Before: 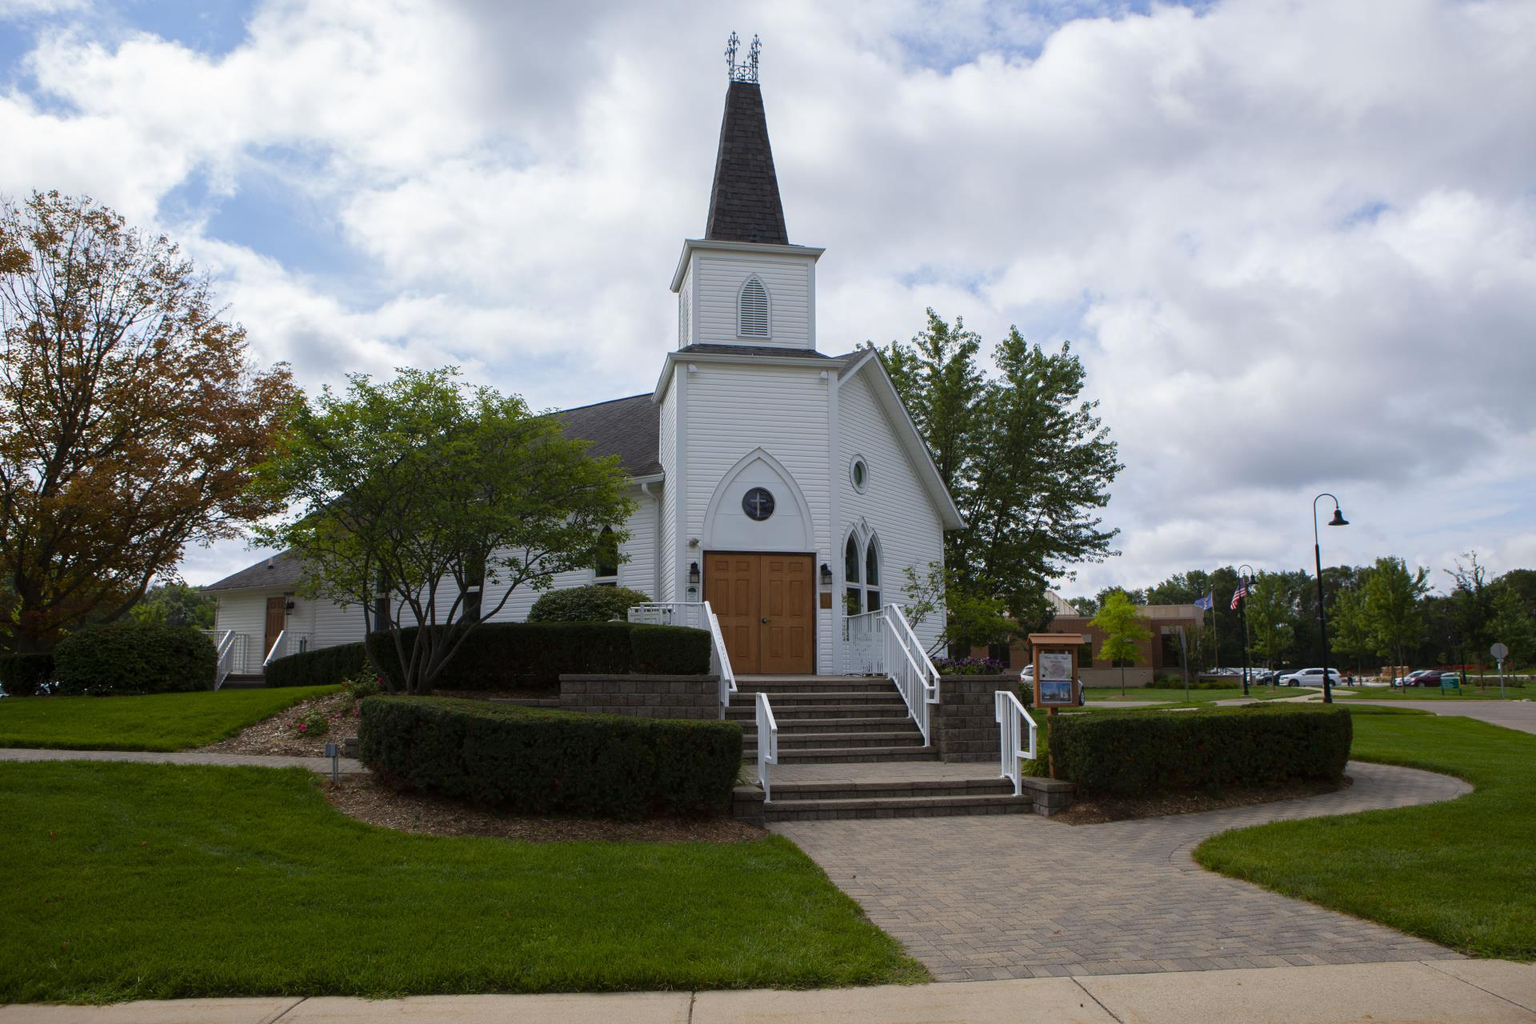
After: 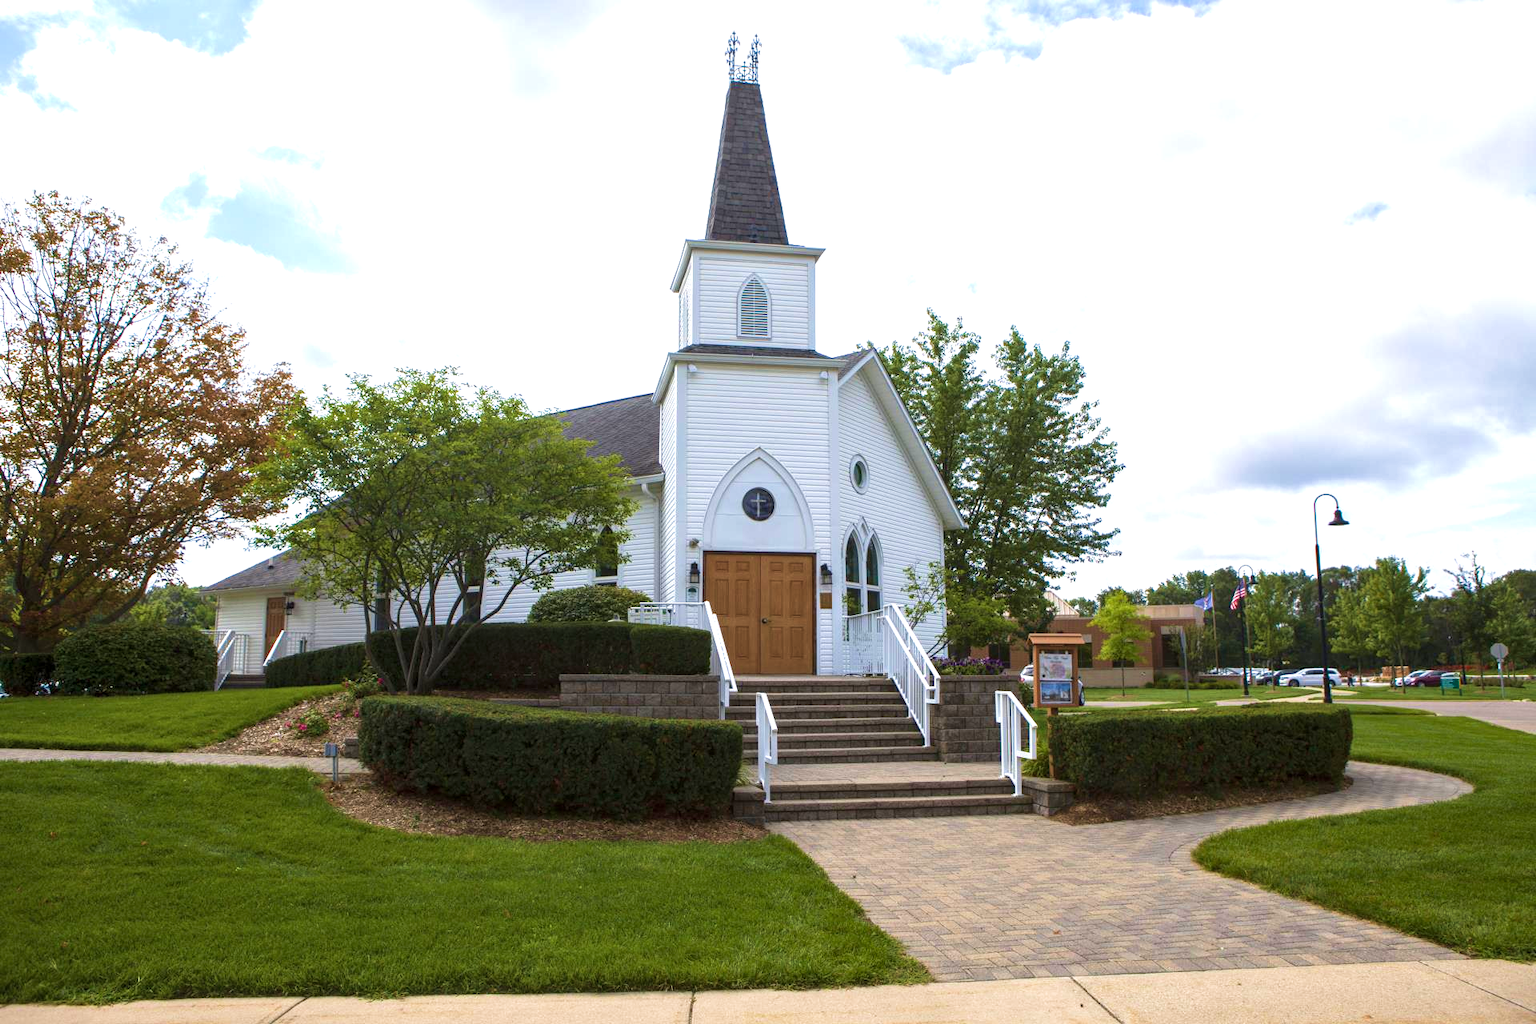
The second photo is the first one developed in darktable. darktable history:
local contrast: on, module defaults
velvia: strength 45%
exposure: exposure 1 EV, compensate highlight preservation false
